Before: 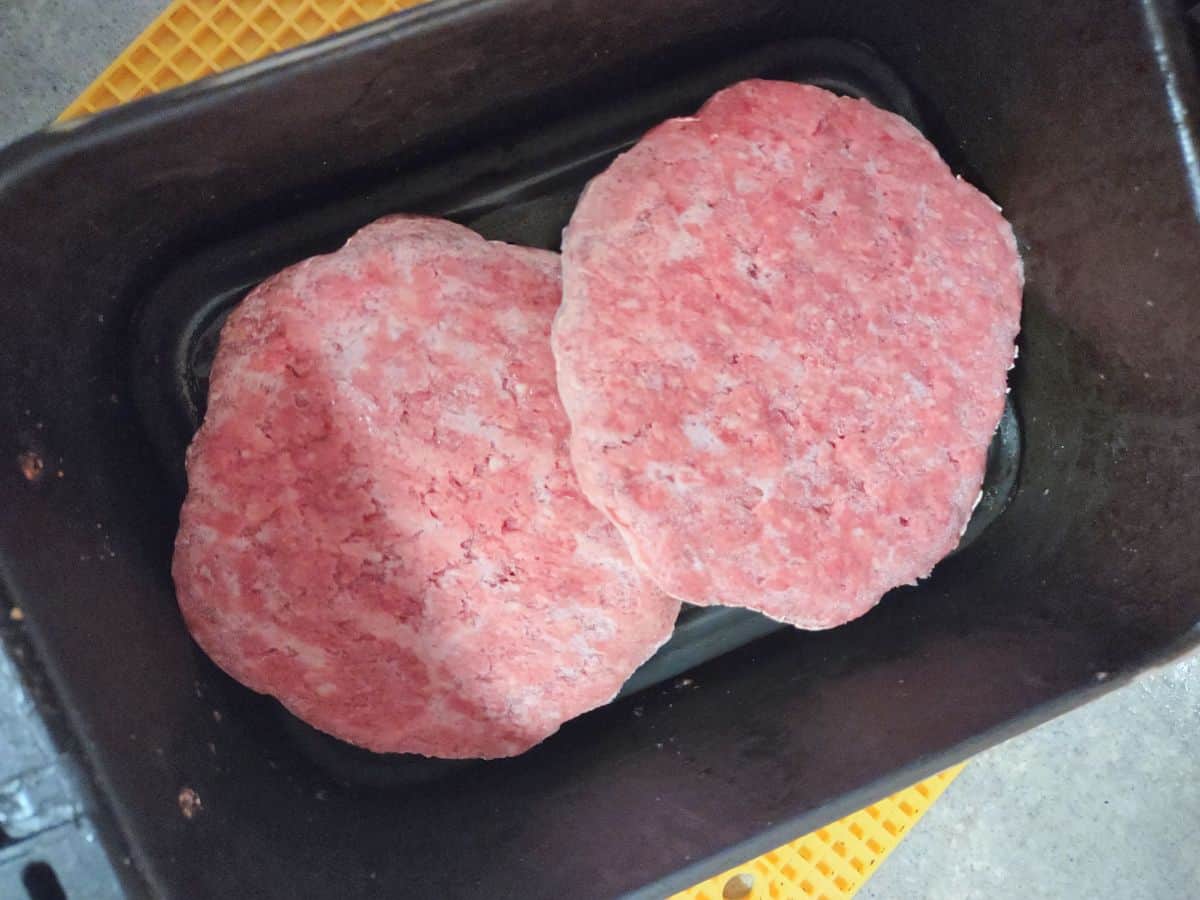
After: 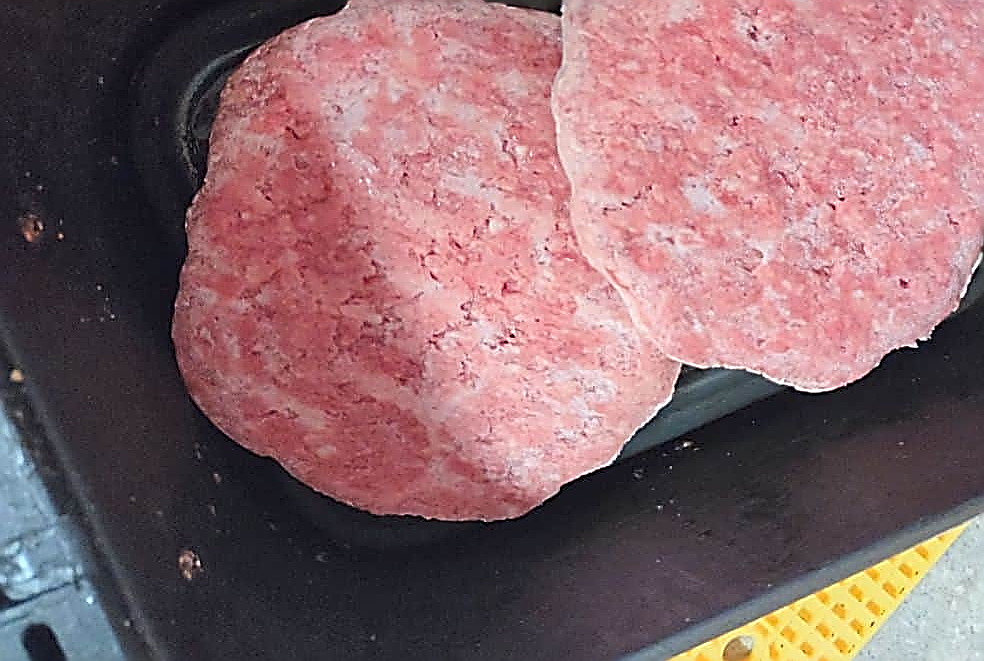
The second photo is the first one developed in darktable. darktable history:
sharpen: amount 2
crop: top 26.531%, right 17.959%
